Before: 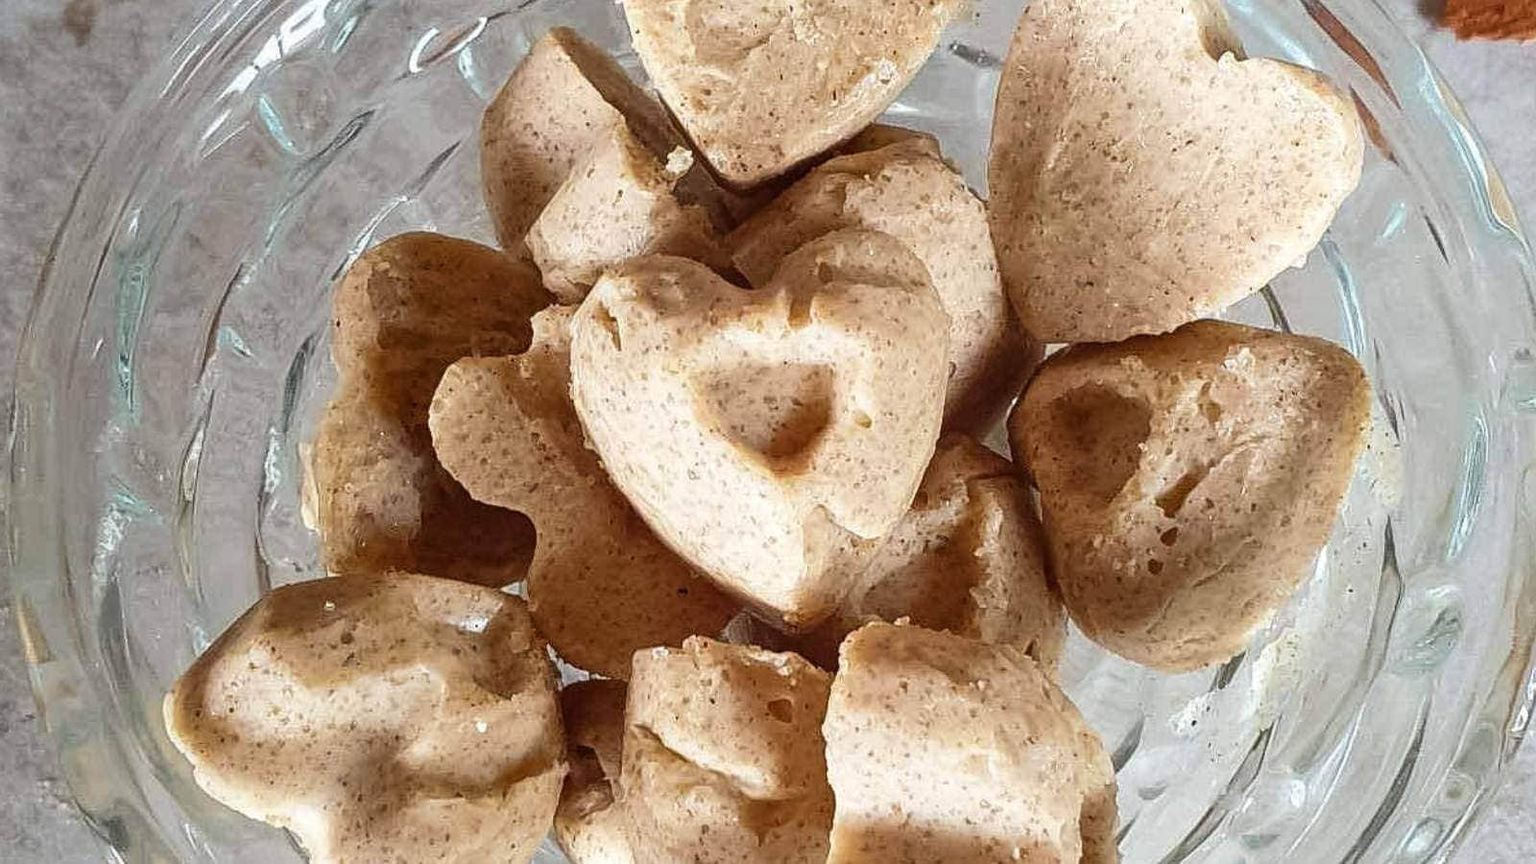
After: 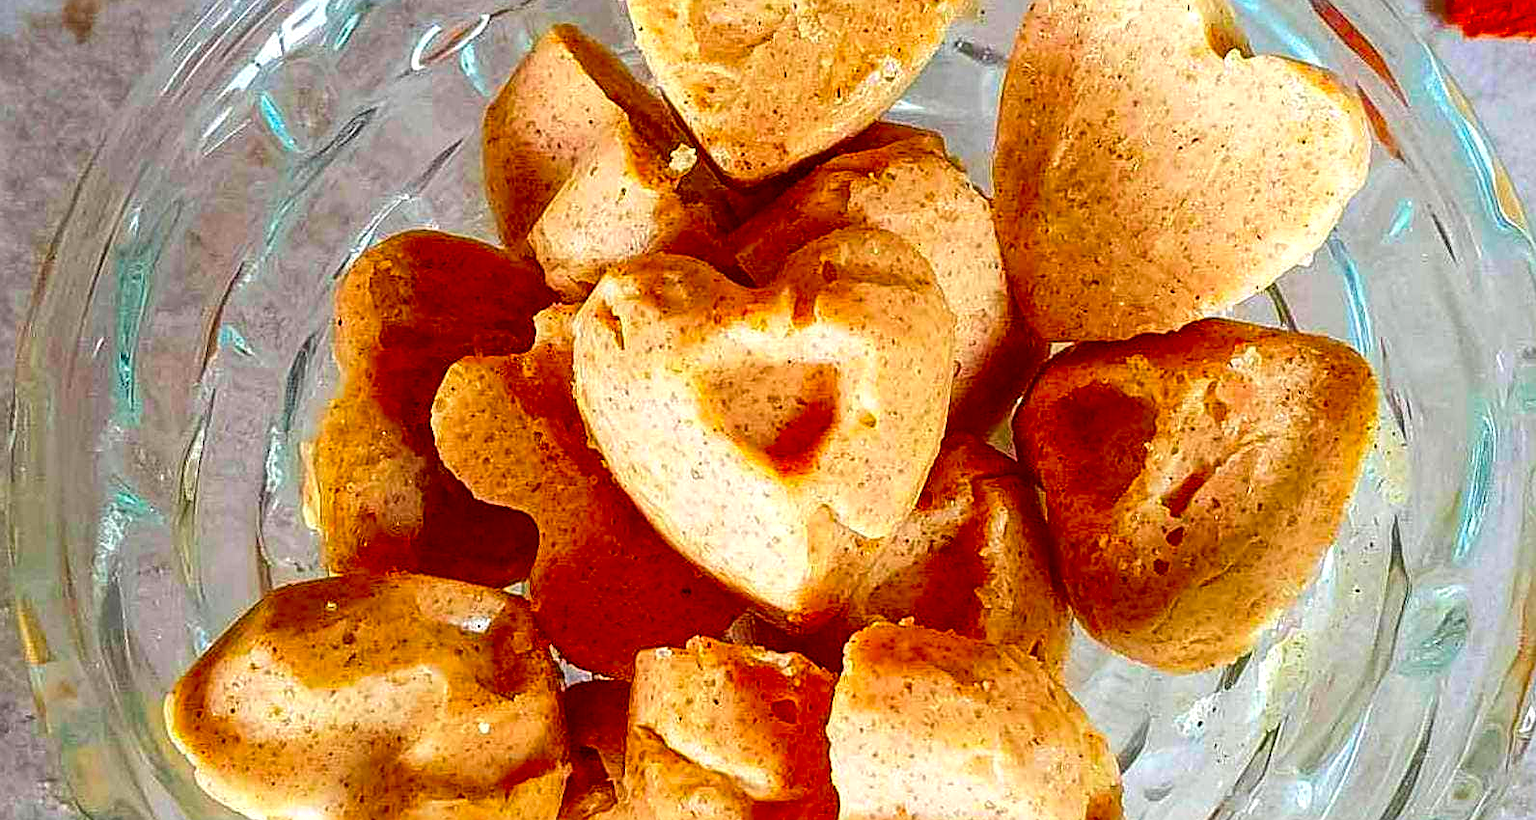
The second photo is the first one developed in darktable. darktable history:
local contrast: highlights 107%, shadows 100%, detail 131%, midtone range 0.2
color correction: highlights b* 0.066, saturation 2.97
crop: top 0.409%, right 0.265%, bottom 5.07%
sharpen: on, module defaults
